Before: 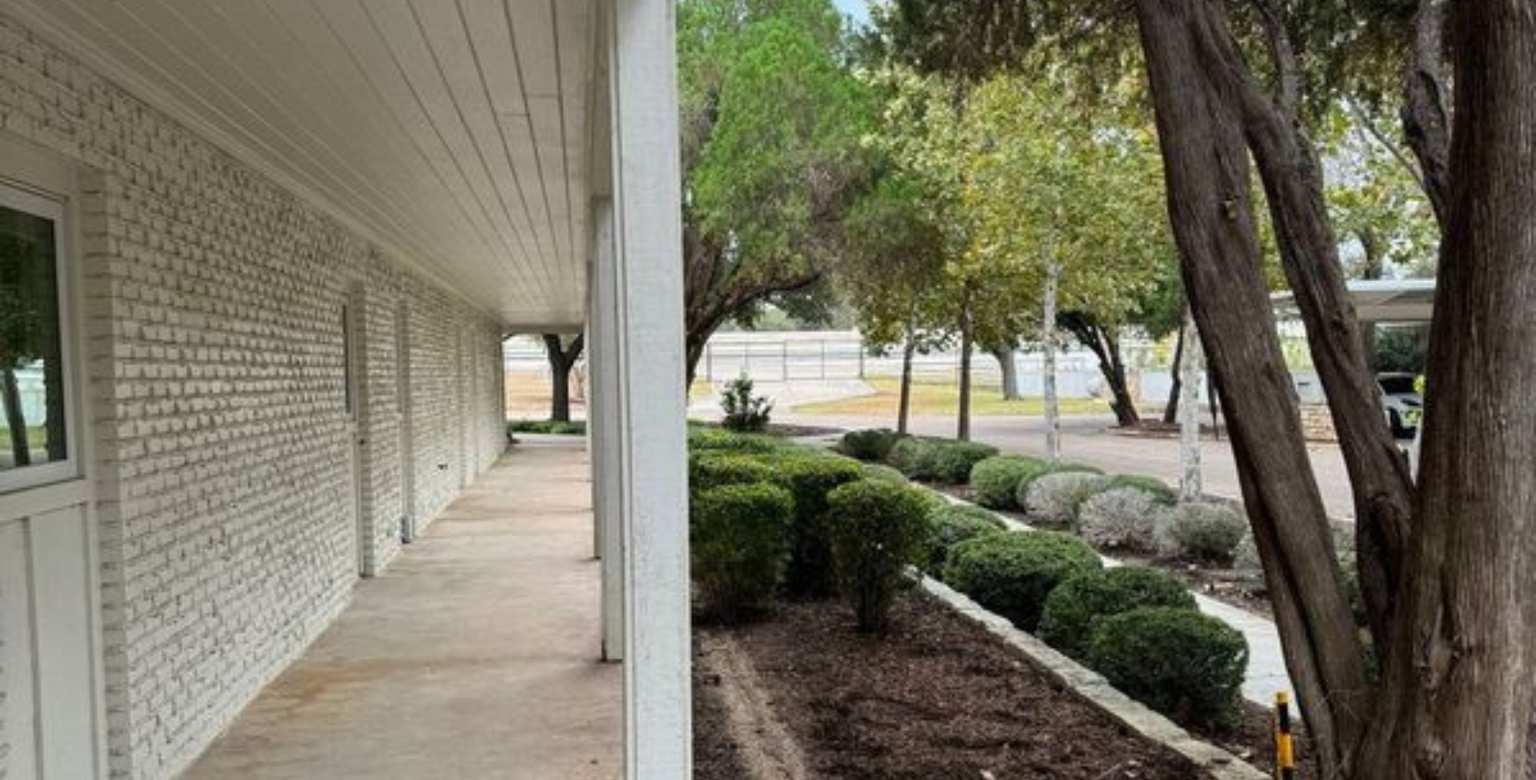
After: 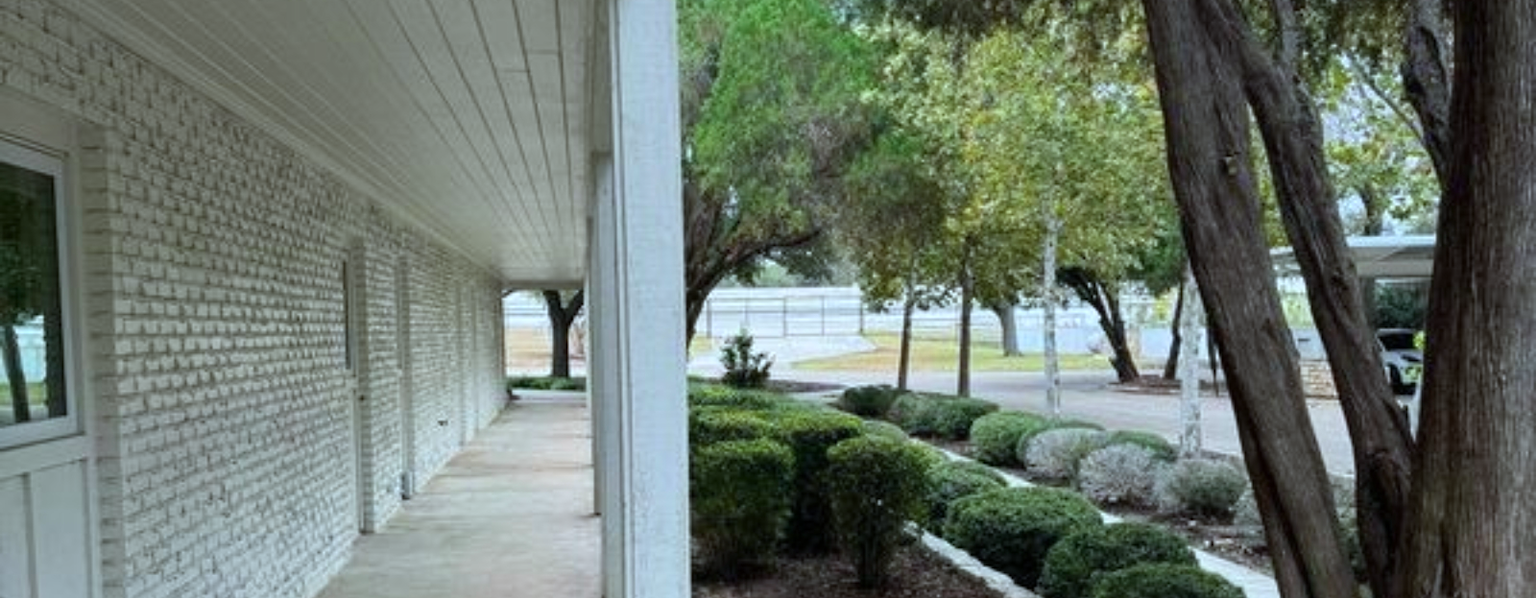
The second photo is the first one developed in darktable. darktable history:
color calibration: illuminant F (fluorescent), F source F9 (Cool White Deluxe 4150 K) – high CRI, x 0.374, y 0.373, temperature 4158.34 K
crop: top 5.667%, bottom 17.637%
